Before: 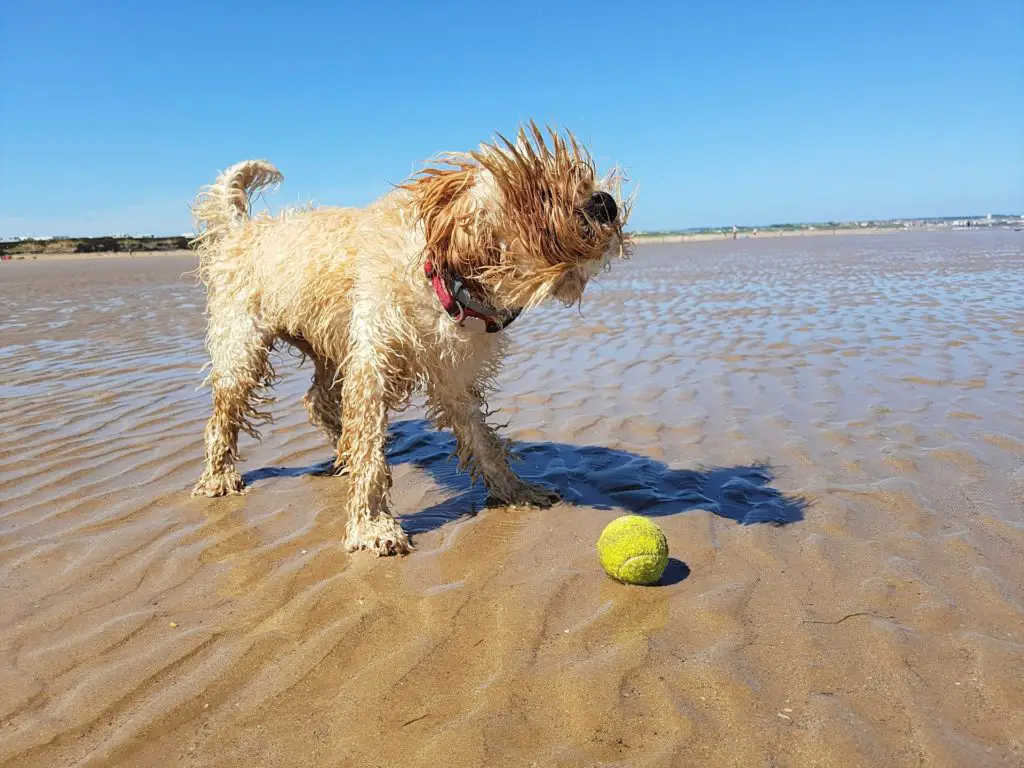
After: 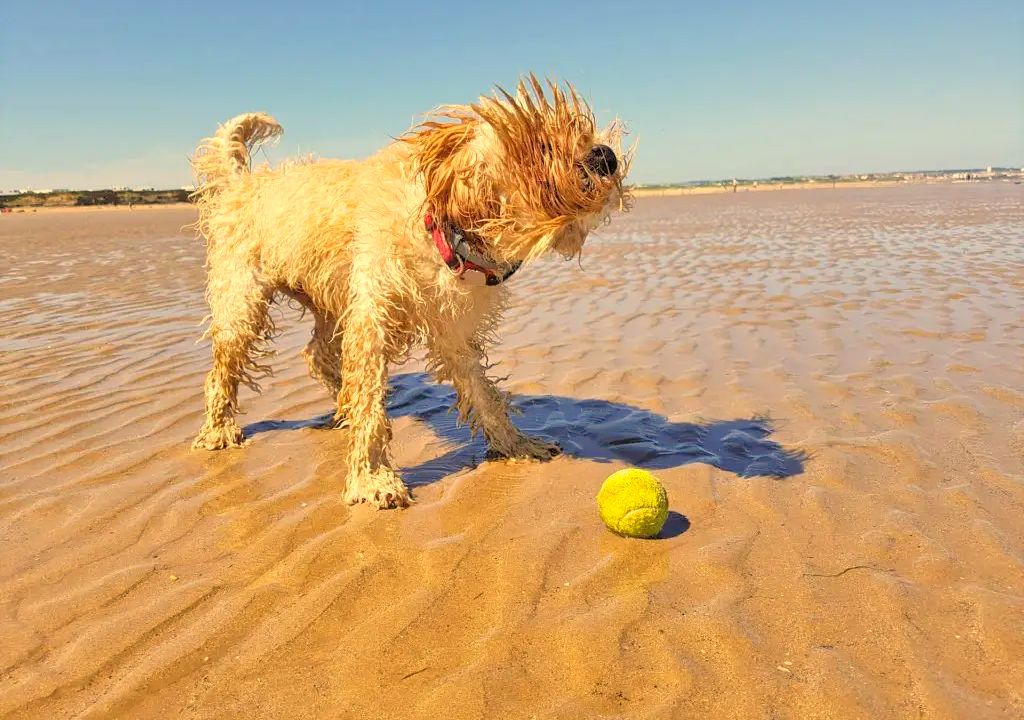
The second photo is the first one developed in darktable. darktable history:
white balance: red 1.127, blue 0.943
color correction: highlights a* 2.72, highlights b* 22.8
crop and rotate: top 6.25%
color balance: on, module defaults
tone equalizer: -7 EV 0.15 EV, -6 EV 0.6 EV, -5 EV 1.15 EV, -4 EV 1.33 EV, -3 EV 1.15 EV, -2 EV 0.6 EV, -1 EV 0.15 EV, mask exposure compensation -0.5 EV
